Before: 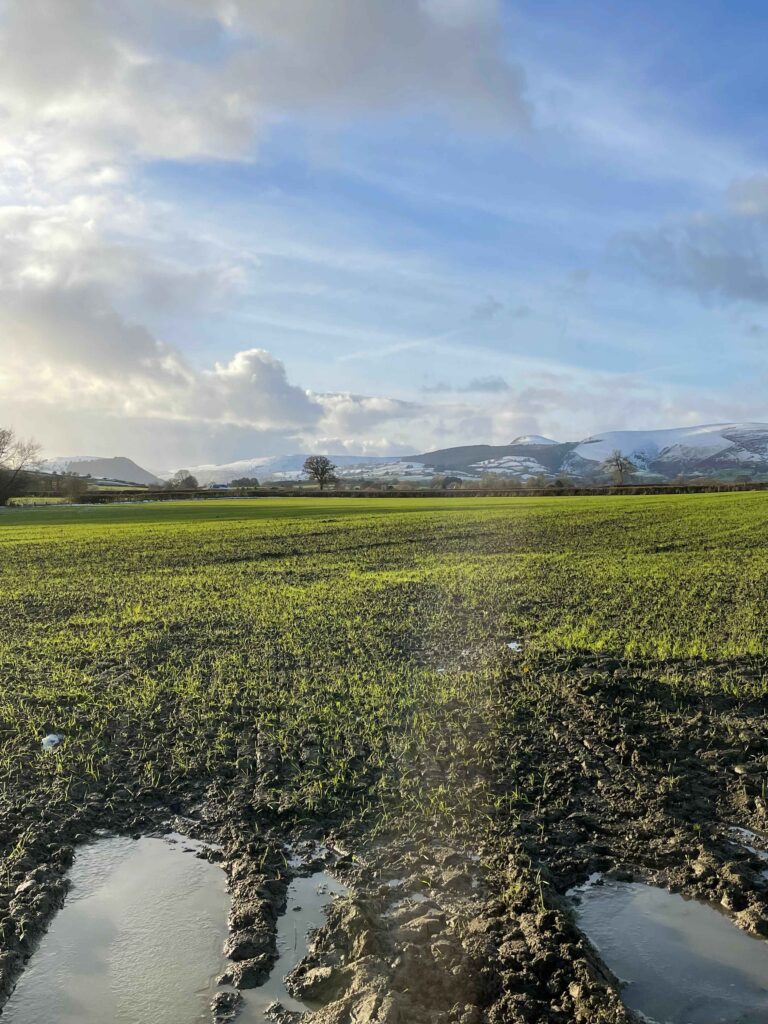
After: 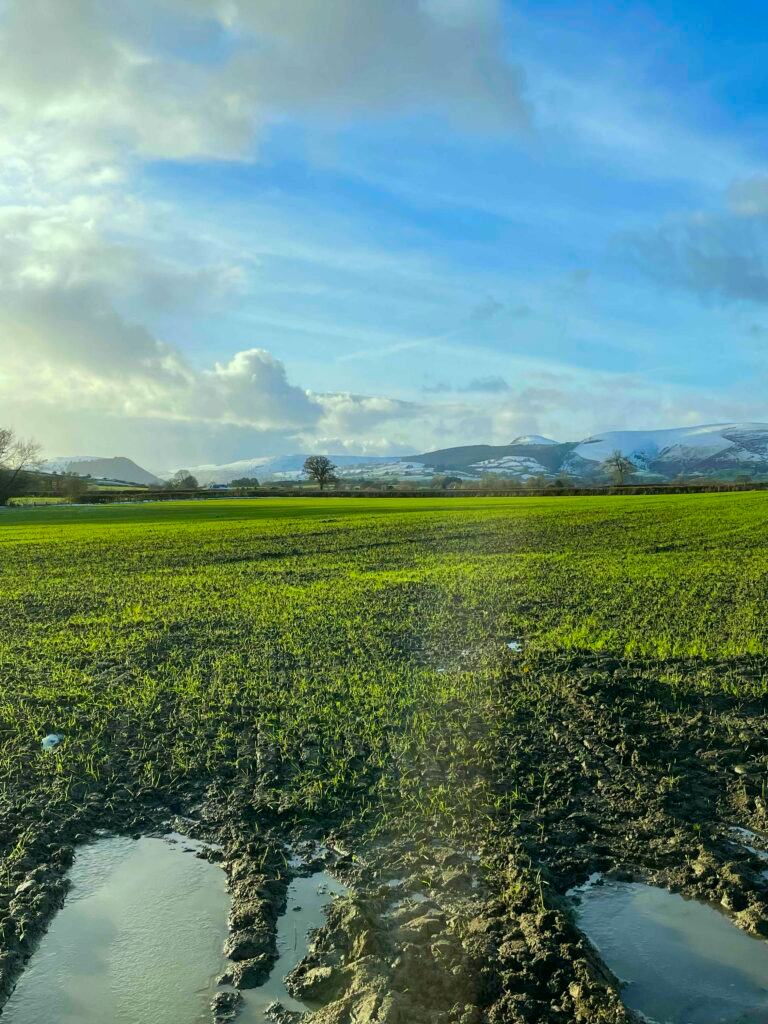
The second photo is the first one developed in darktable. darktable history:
color correction: highlights a* -7.33, highlights b* 1.26, shadows a* -3.55, saturation 1.4
exposure: exposure -0.04 EV, compensate highlight preservation false
